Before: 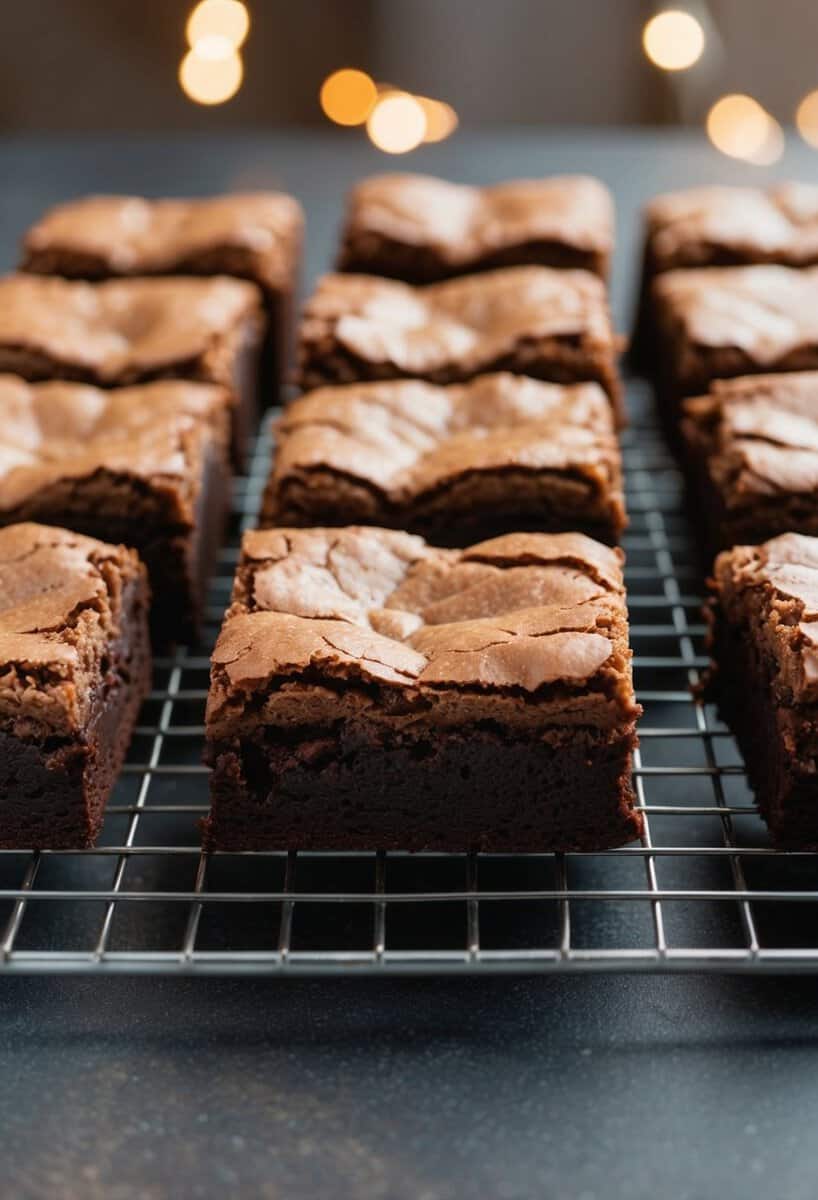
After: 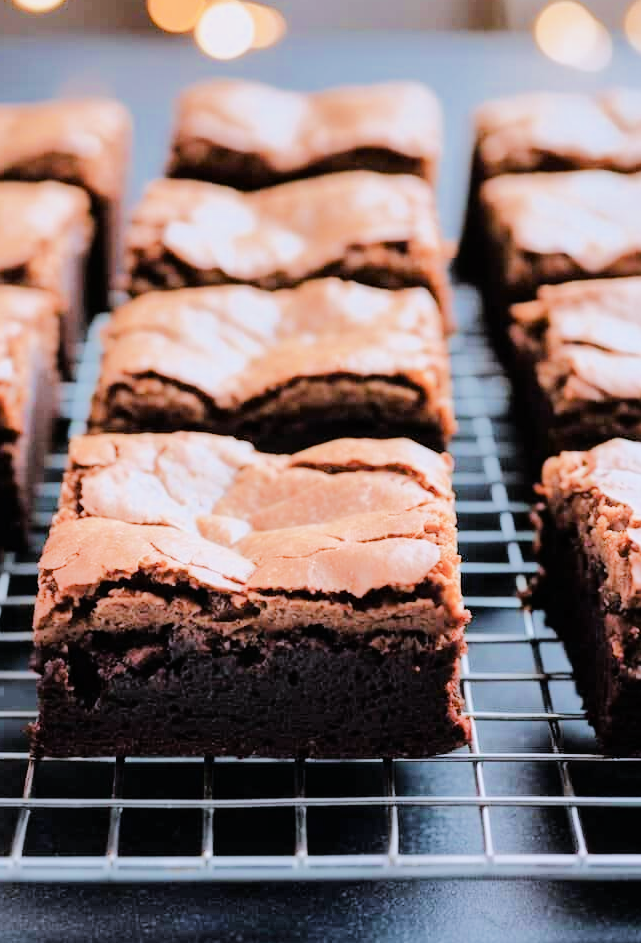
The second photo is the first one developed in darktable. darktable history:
color calibration: illuminant as shot in camera, x 0.37, y 0.382, temperature 4314.09 K
shadows and highlights: shadows 12.51, white point adjustment 1.12, soften with gaussian
filmic rgb: black relative exposure -7.65 EV, white relative exposure 4.56 EV, threshold 5.96 EV, hardness 3.61, enable highlight reconstruction true
tone equalizer: -7 EV 0.152 EV, -6 EV 0.634 EV, -5 EV 1.14 EV, -4 EV 1.34 EV, -3 EV 1.17 EV, -2 EV 0.6 EV, -1 EV 0.156 EV, edges refinement/feathering 500, mask exposure compensation -1.57 EV, preserve details no
exposure: exposure 1.069 EV, compensate exposure bias true, compensate highlight preservation false
crop and rotate: left 21.086%, top 7.89%, right 0.451%, bottom 13.519%
